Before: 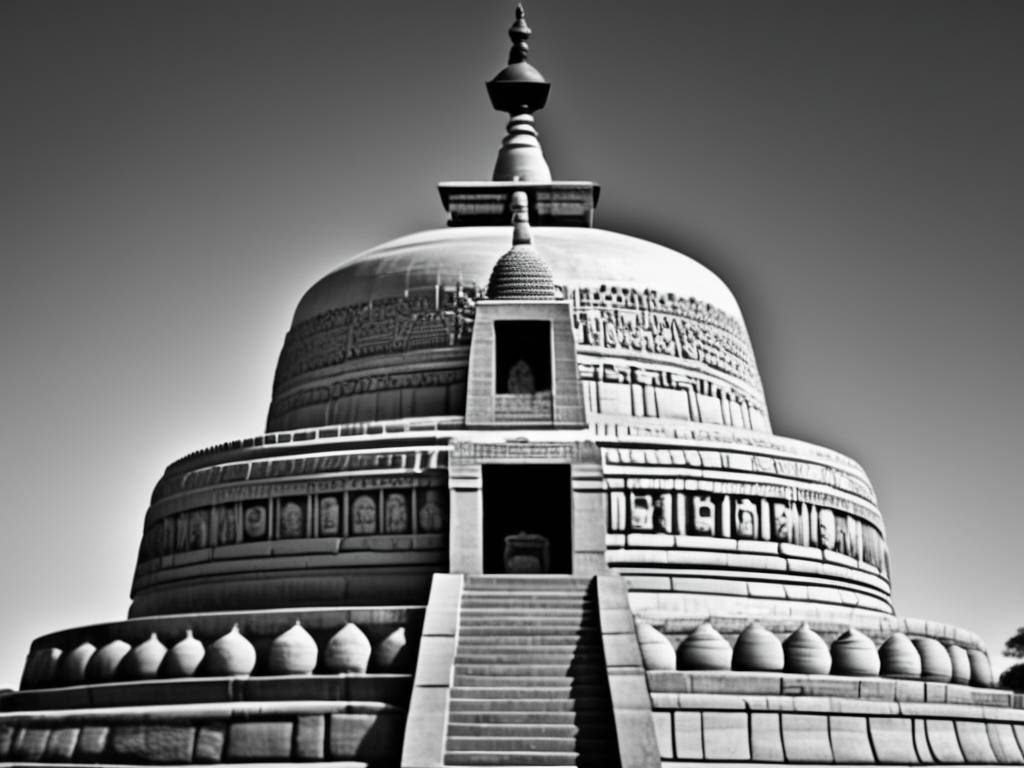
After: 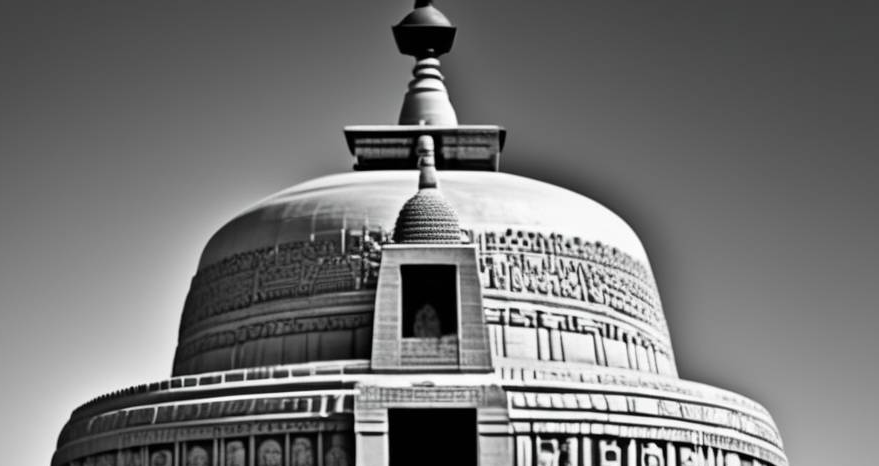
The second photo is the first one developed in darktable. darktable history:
crop and rotate: left 9.27%, top 7.349%, right 4.857%, bottom 31.958%
